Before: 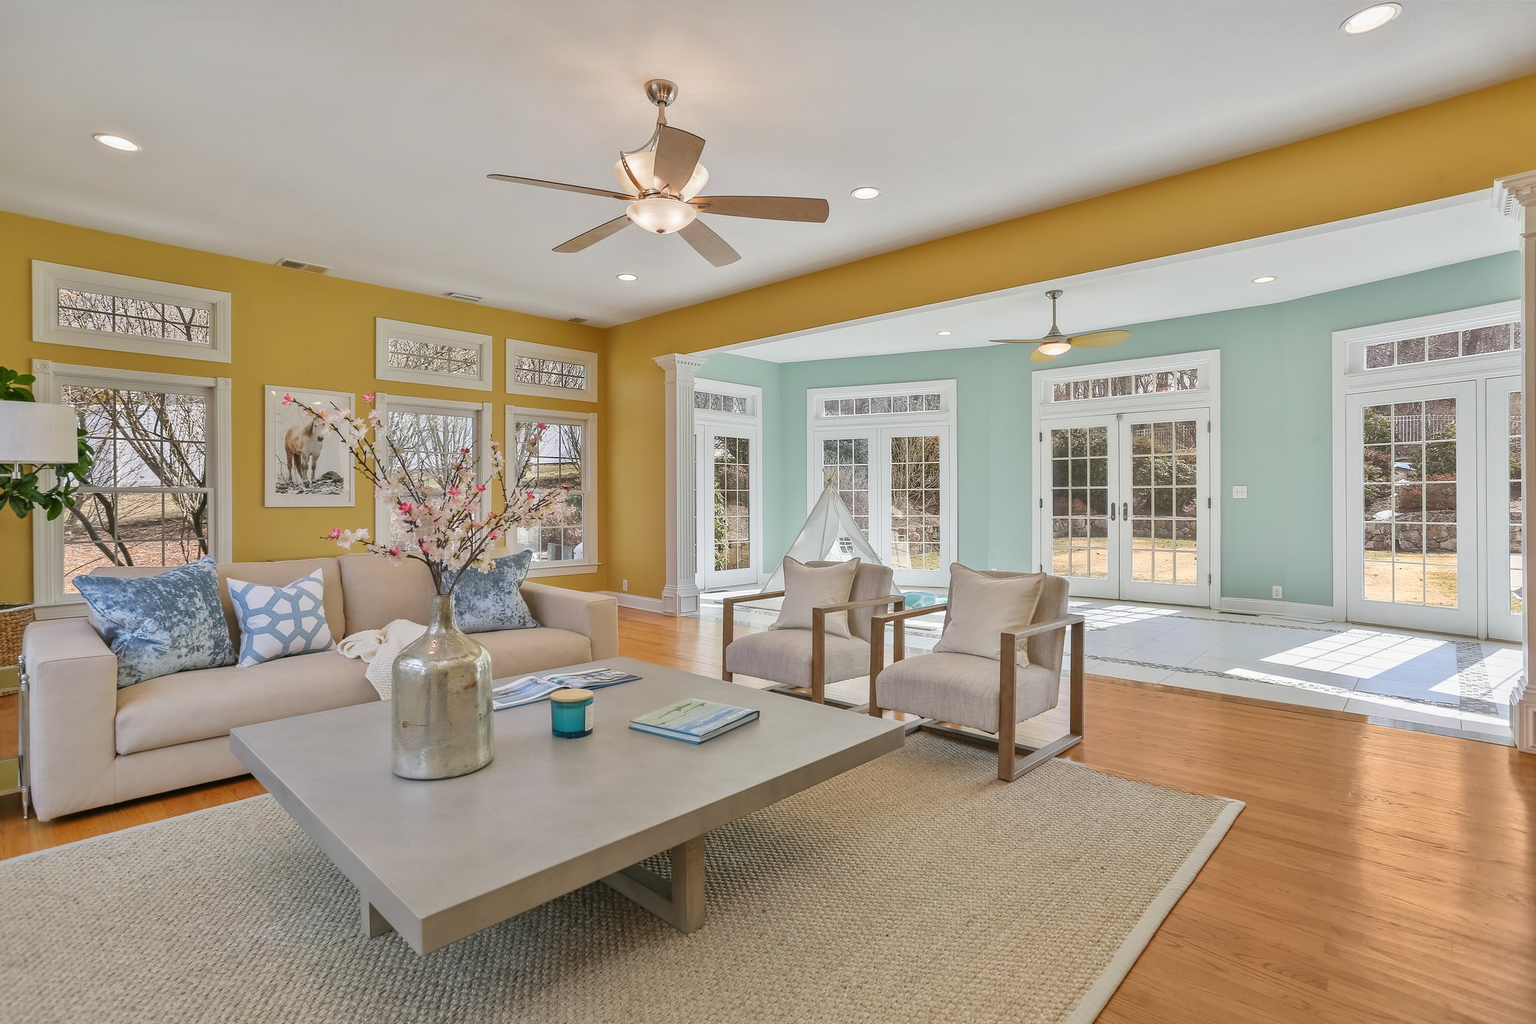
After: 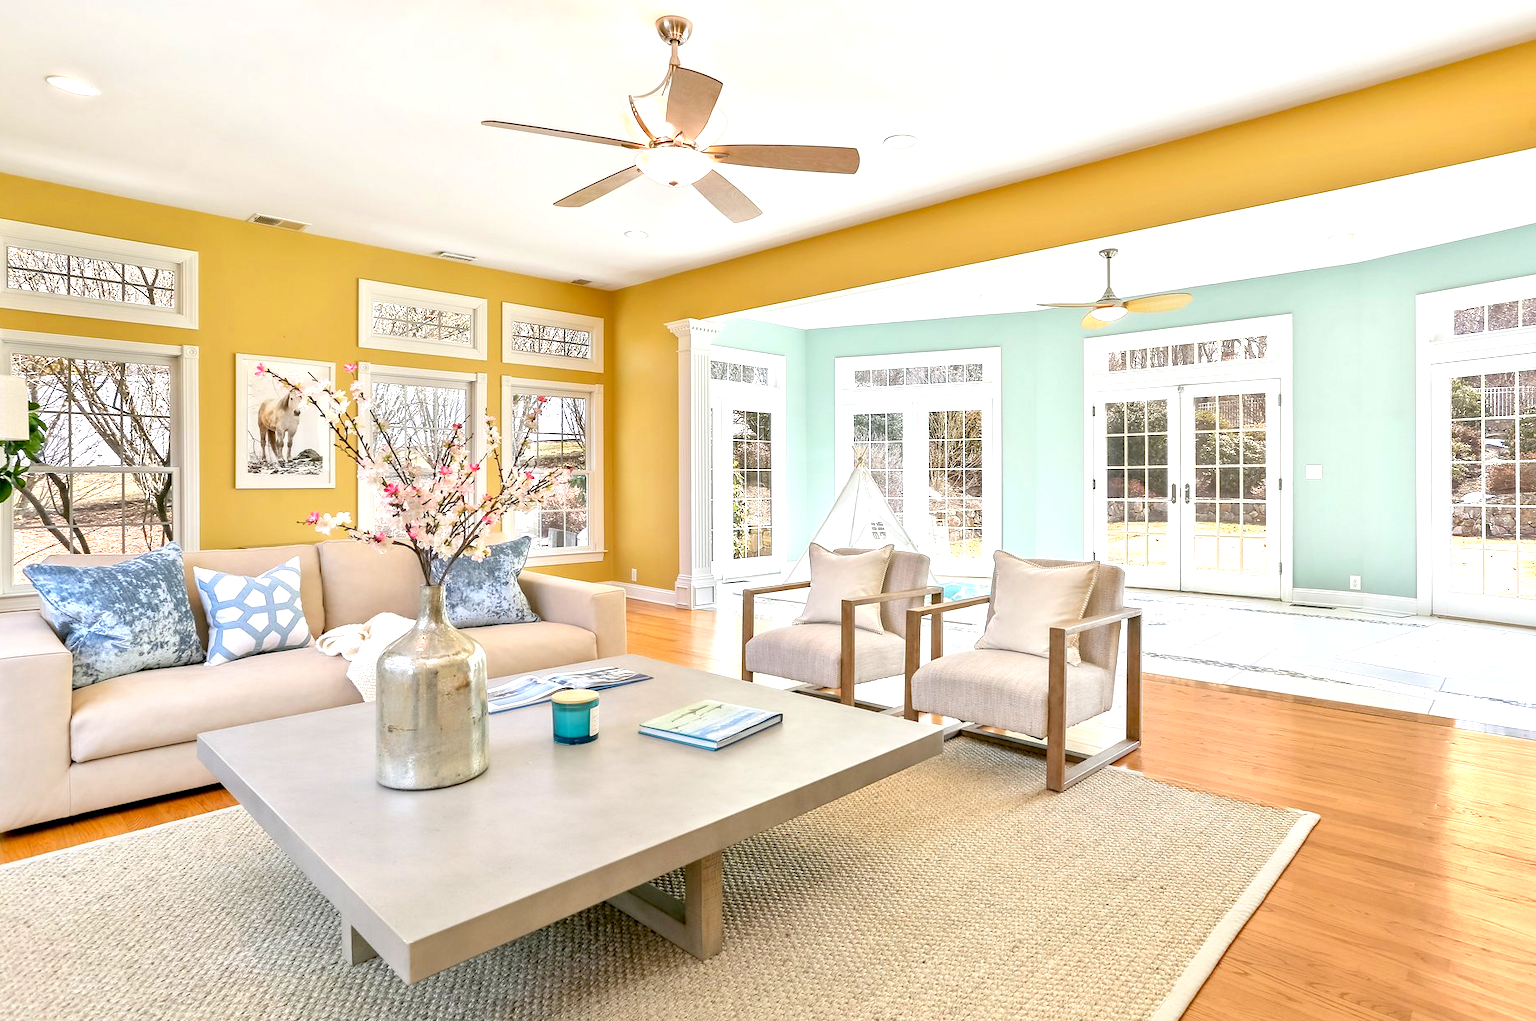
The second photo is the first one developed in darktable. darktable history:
crop: left 3.414%, top 6.429%, right 6.146%, bottom 3.271%
exposure: black level correction 0.011, exposure 1.082 EV, compensate highlight preservation false
